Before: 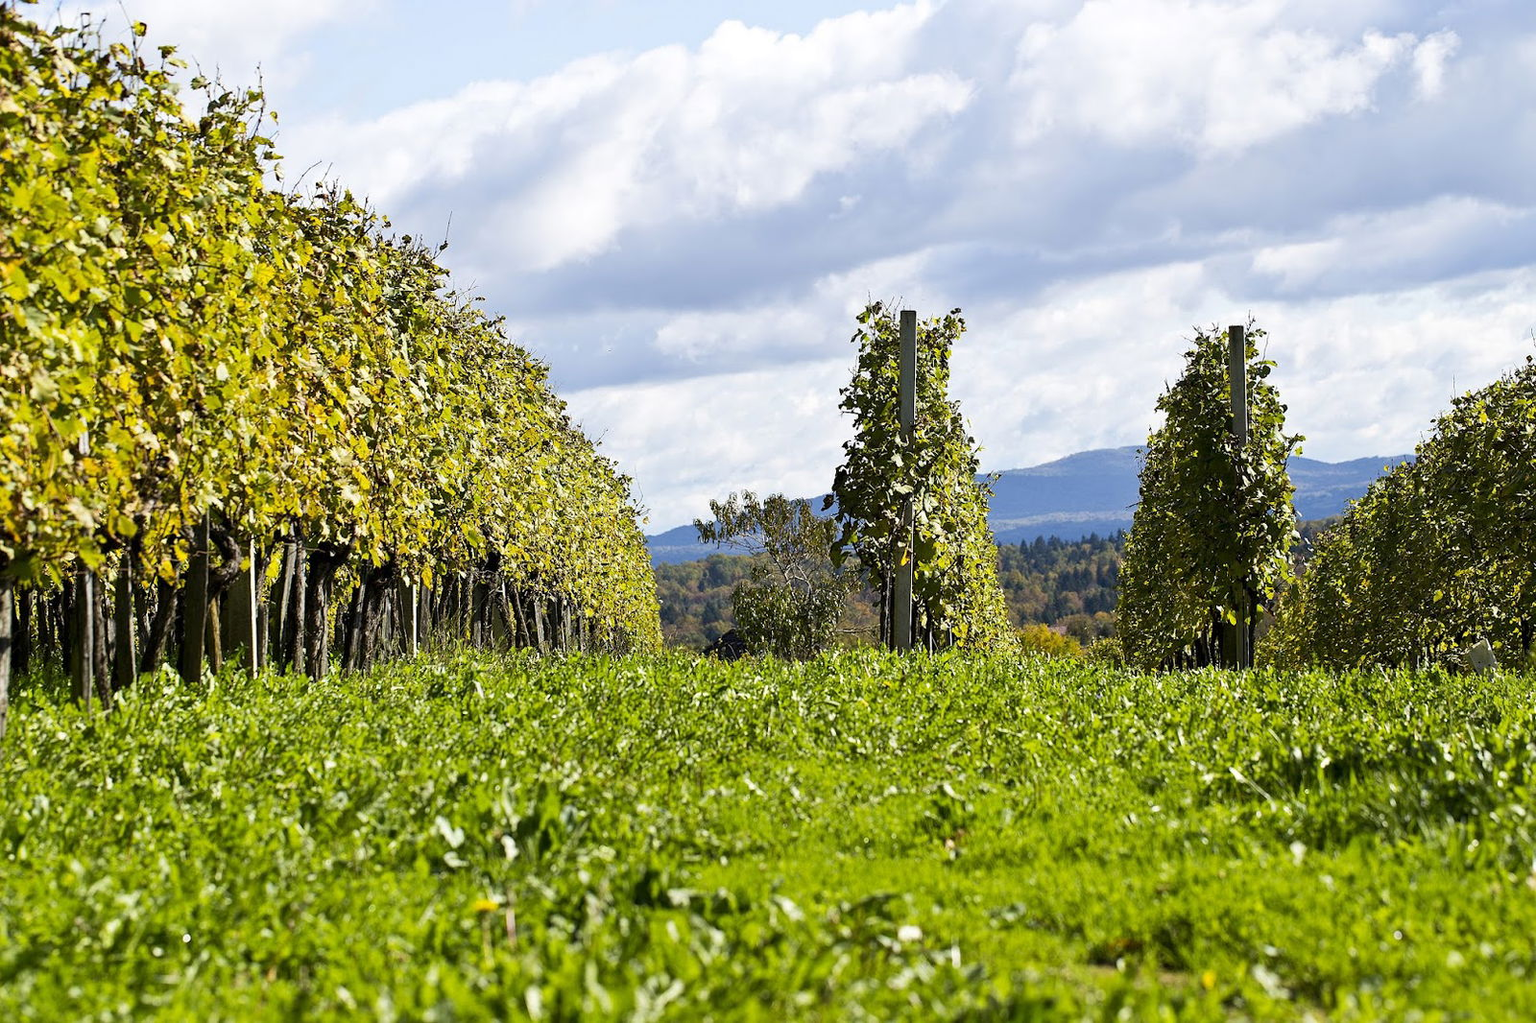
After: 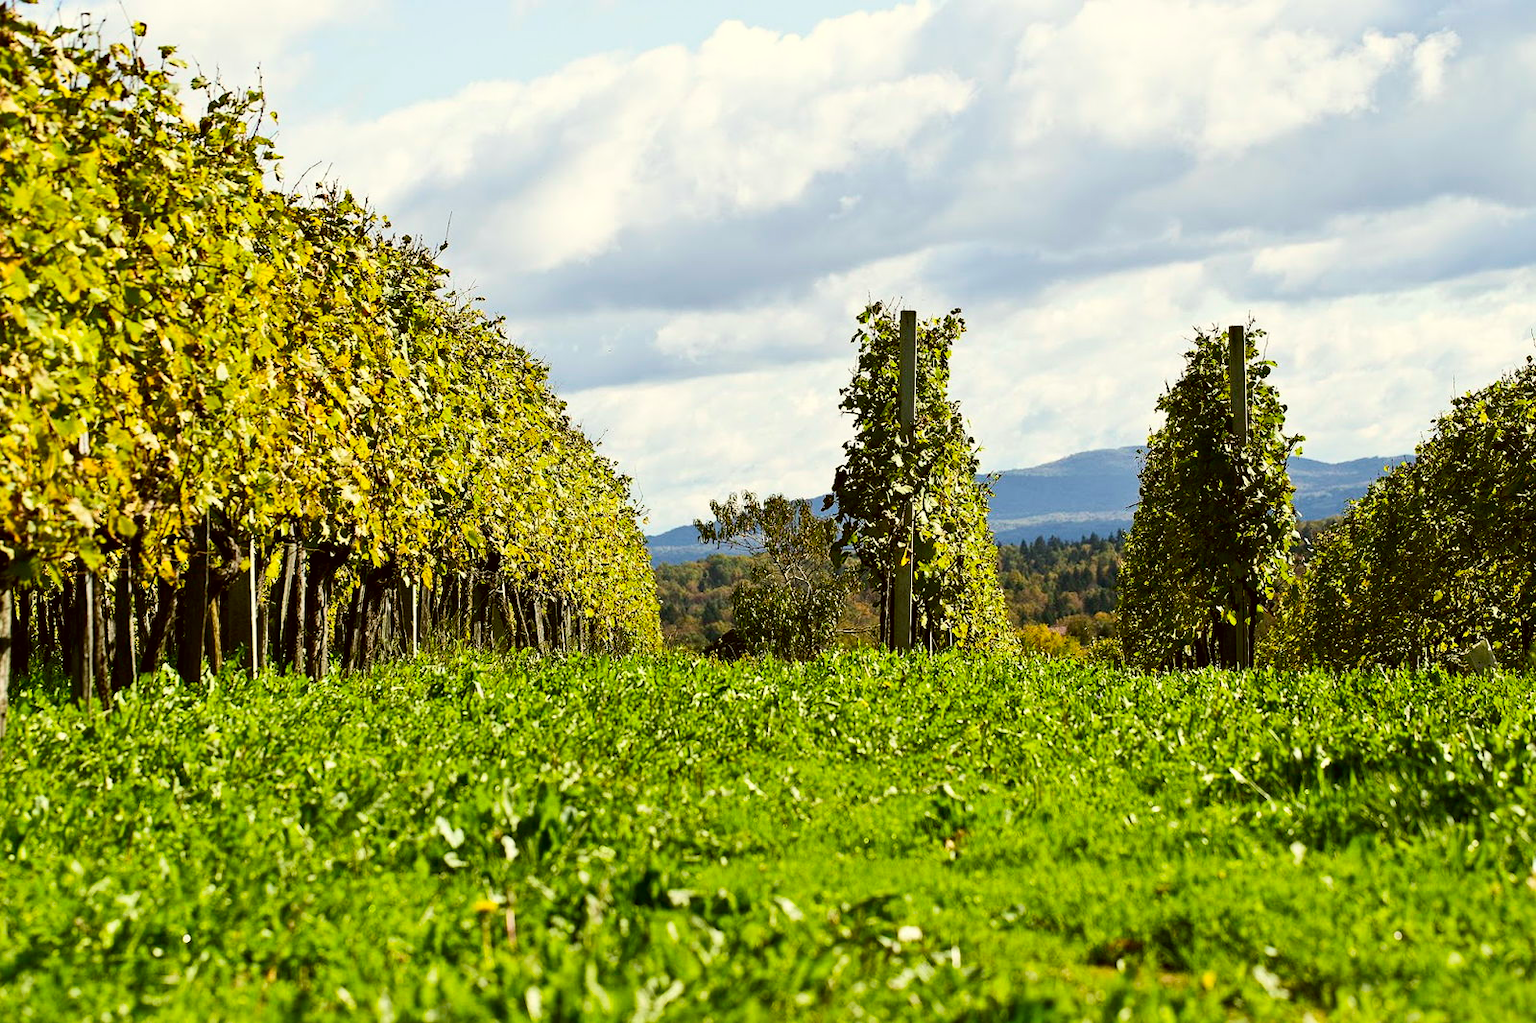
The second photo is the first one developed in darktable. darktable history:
color correction: highlights a* -1.43, highlights b* 10.12, shadows a* 0.395, shadows b* 19.35
contrast brightness saturation: contrast 0.15, brightness -0.01, saturation 0.1
